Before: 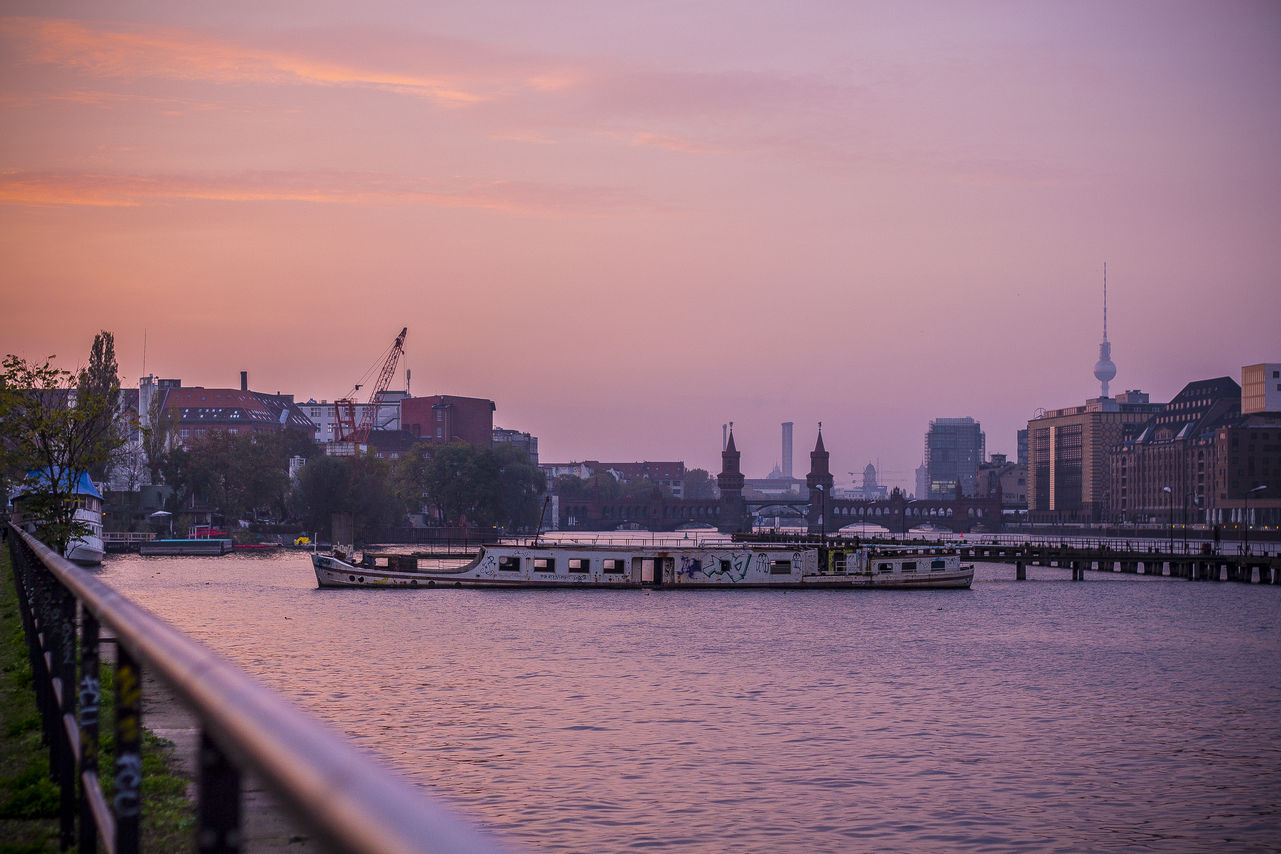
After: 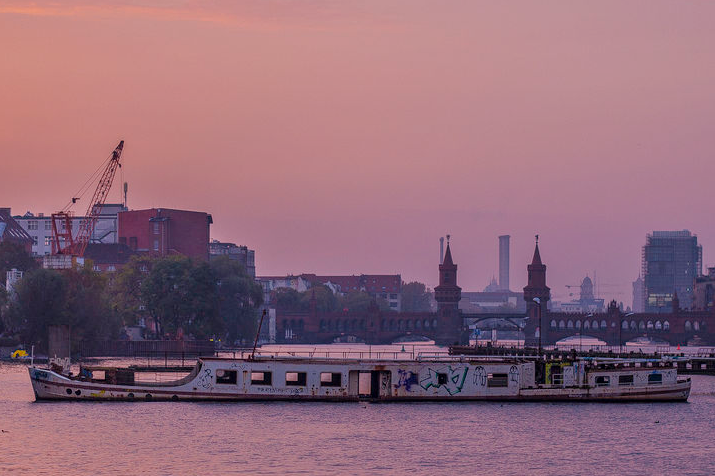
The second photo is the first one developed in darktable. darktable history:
tone equalizer: -8 EV 0.25 EV, -7 EV 0.417 EV, -6 EV 0.417 EV, -5 EV 0.25 EV, -3 EV -0.25 EV, -2 EV -0.417 EV, -1 EV -0.417 EV, +0 EV -0.25 EV, edges refinement/feathering 500, mask exposure compensation -1.57 EV, preserve details guided filter
crop and rotate: left 22.13%, top 22.054%, right 22.026%, bottom 22.102%
